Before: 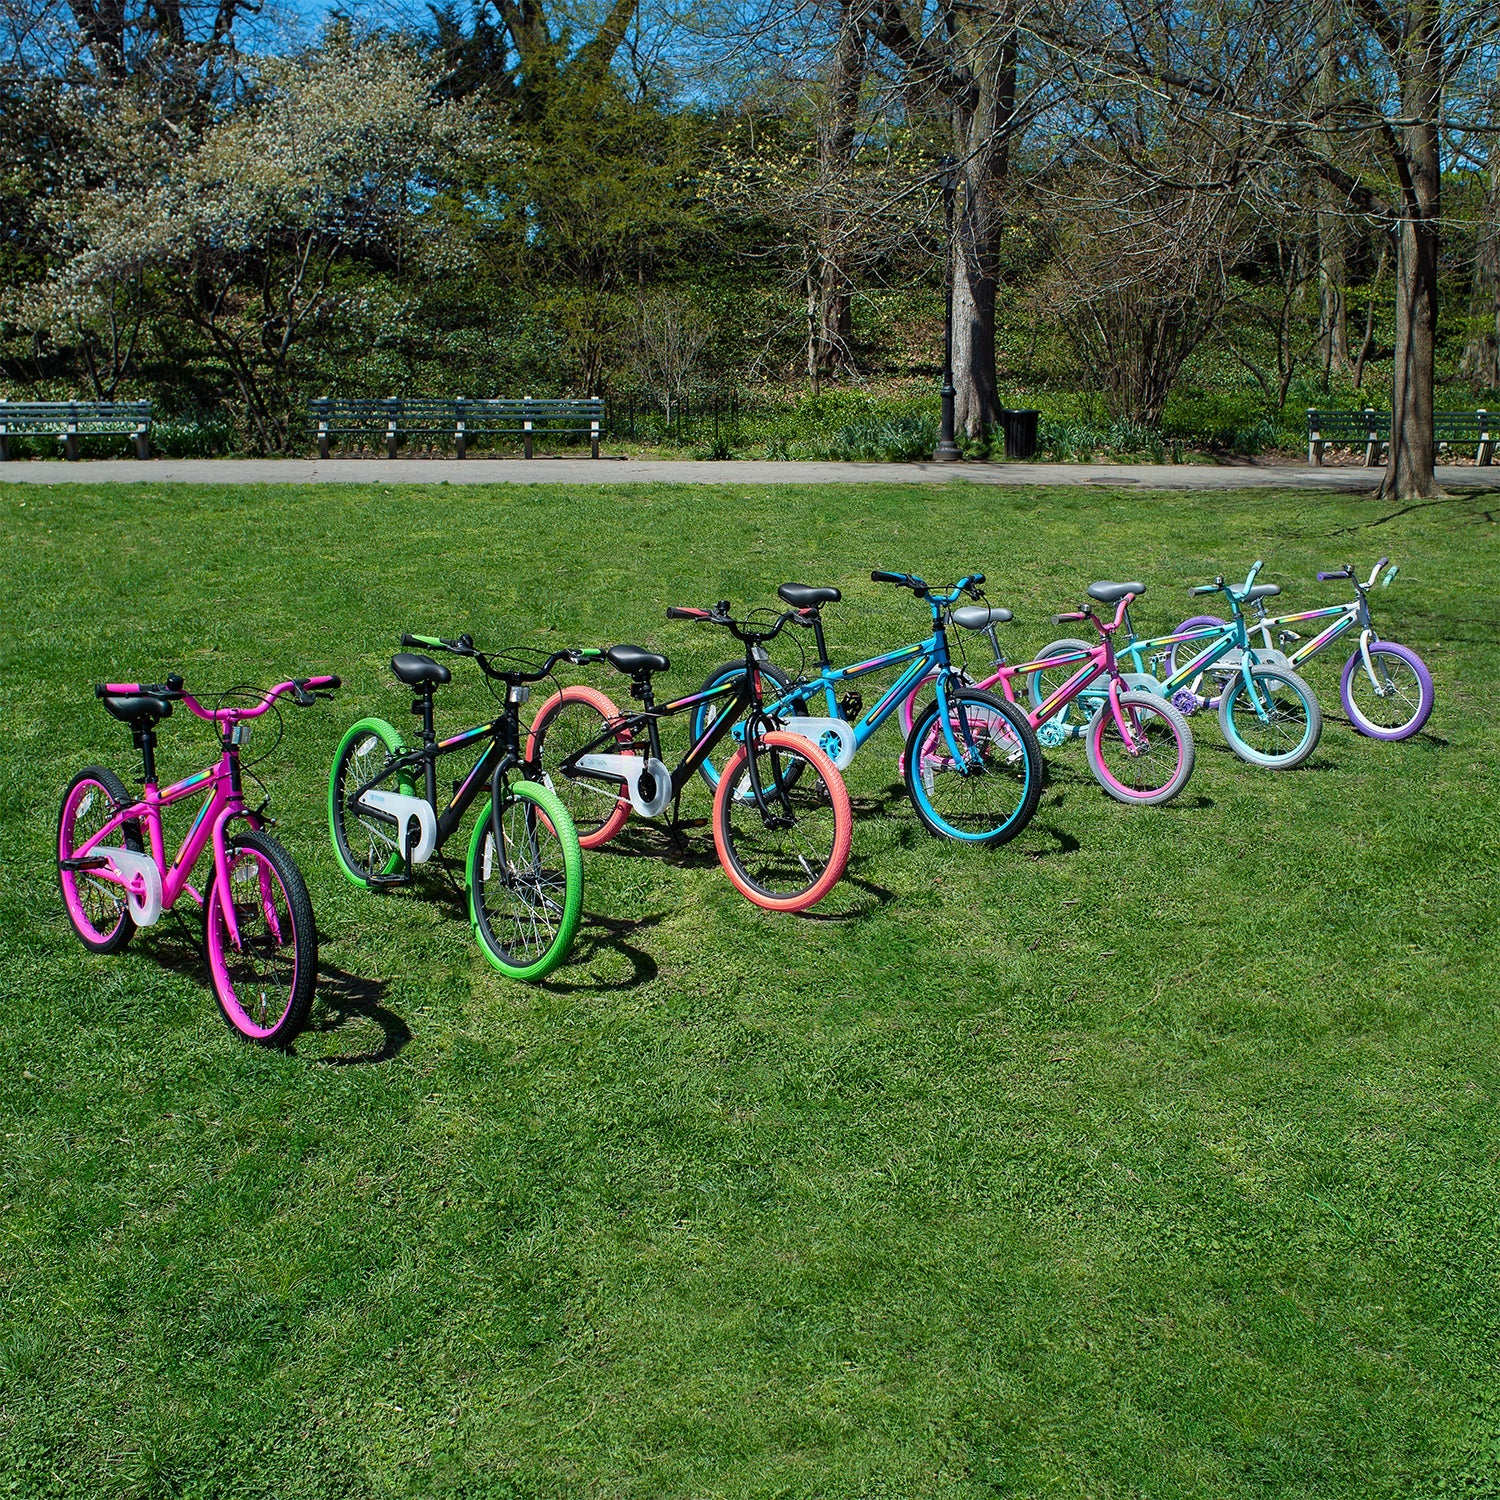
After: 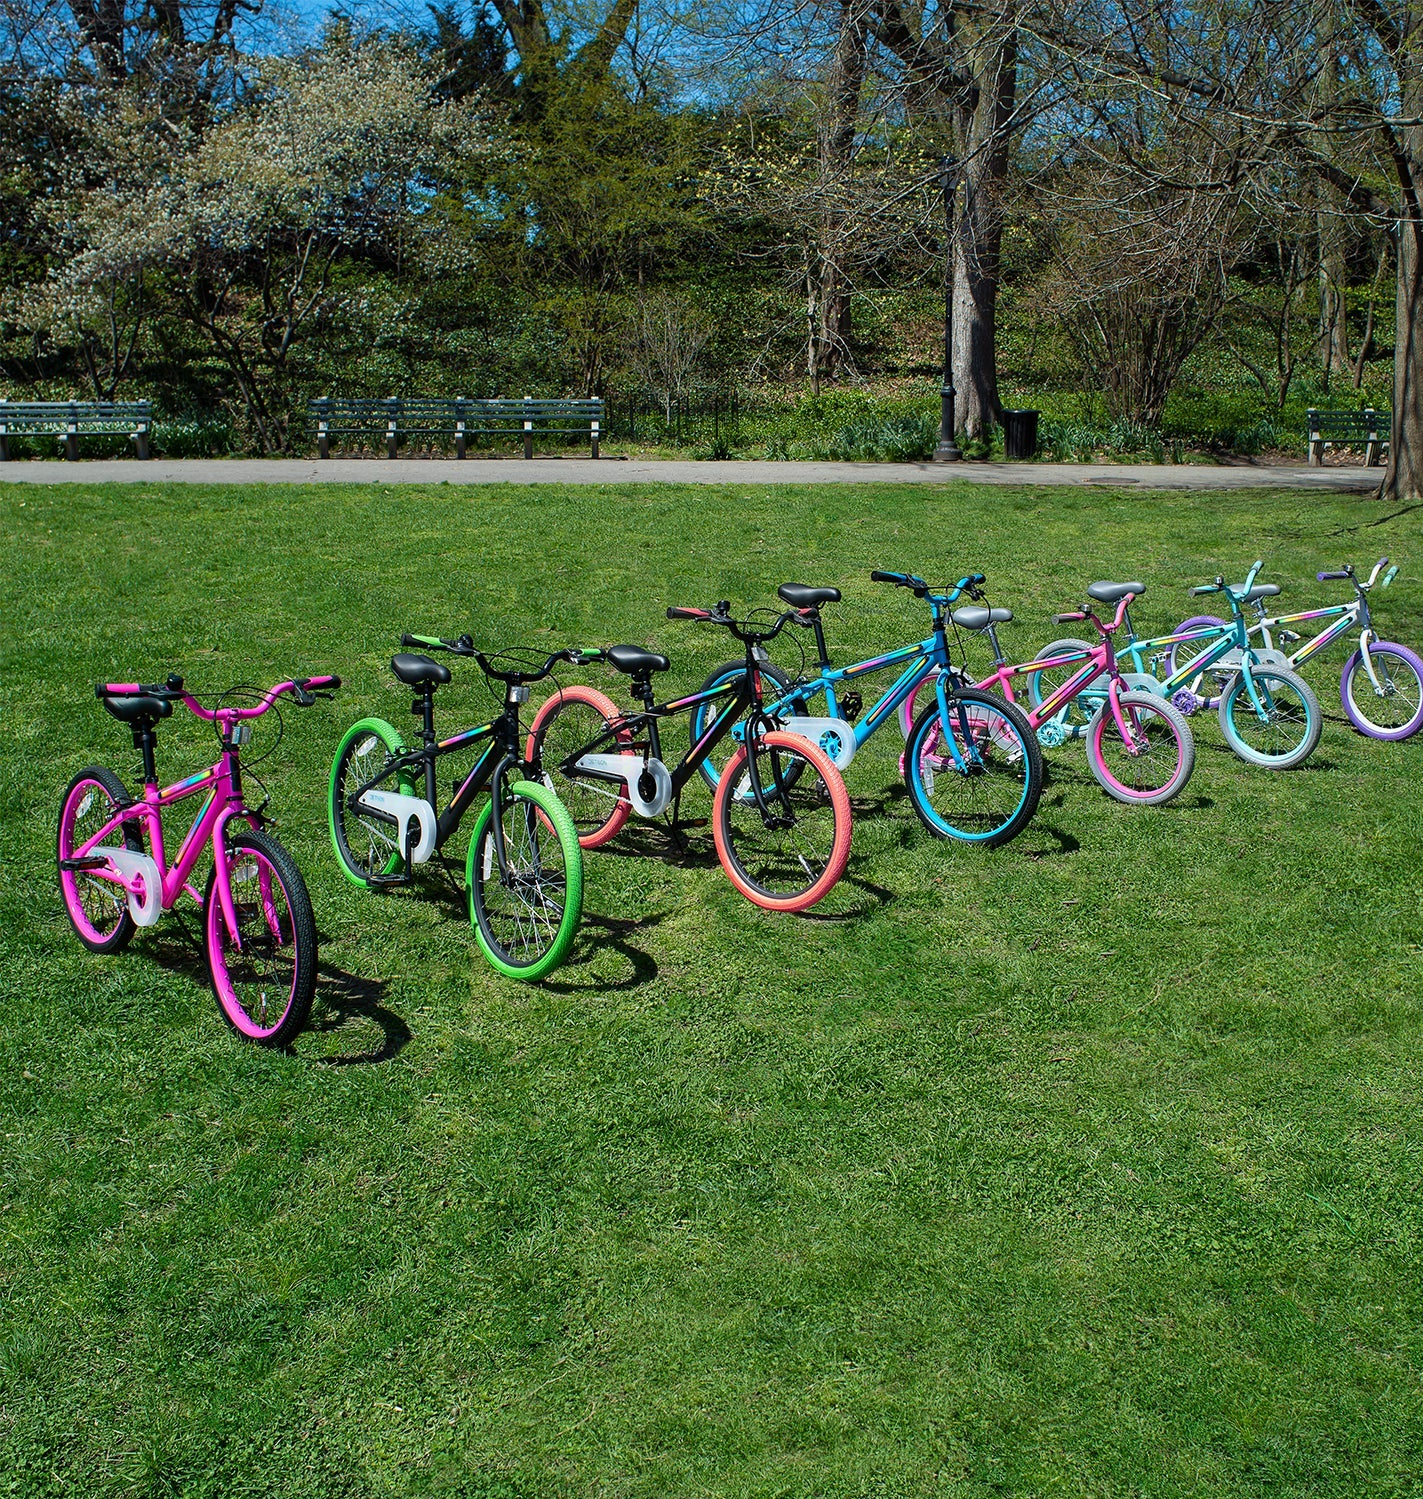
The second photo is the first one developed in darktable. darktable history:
crop and rotate: left 0%, right 5.114%
